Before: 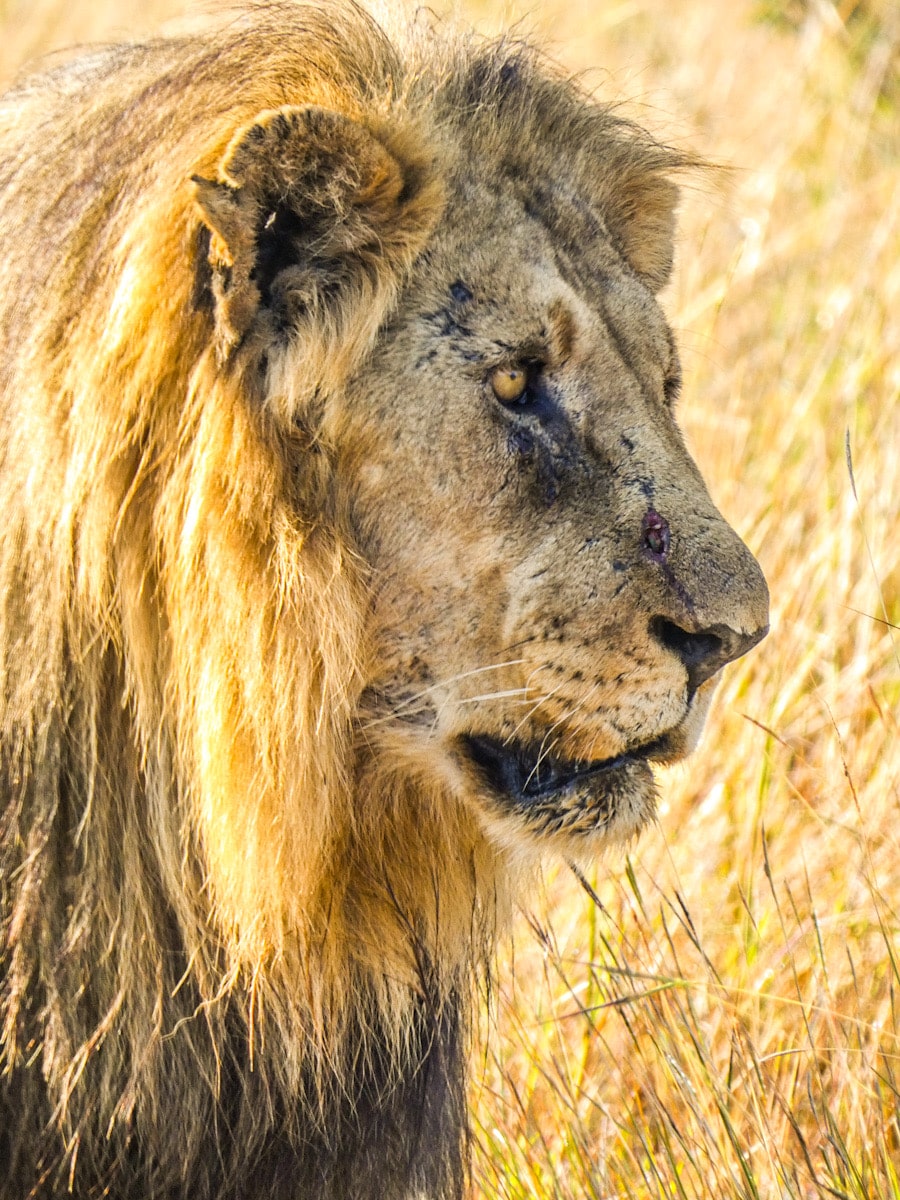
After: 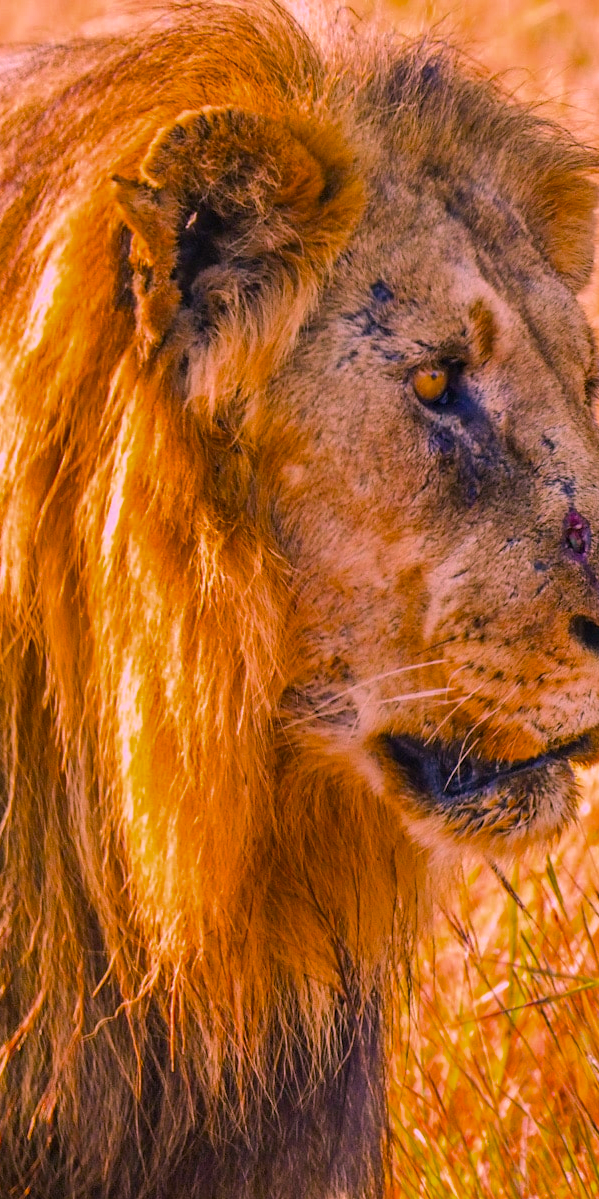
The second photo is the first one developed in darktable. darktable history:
white balance: red 1.188, blue 1.11
color balance rgb: linear chroma grading › global chroma 15%, perceptual saturation grading › global saturation 30%
color zones: curves: ch0 [(0.27, 0.396) (0.563, 0.504) (0.75, 0.5) (0.787, 0.307)]
crop and rotate: left 8.786%, right 24.548%
color balance: output saturation 98.5%
